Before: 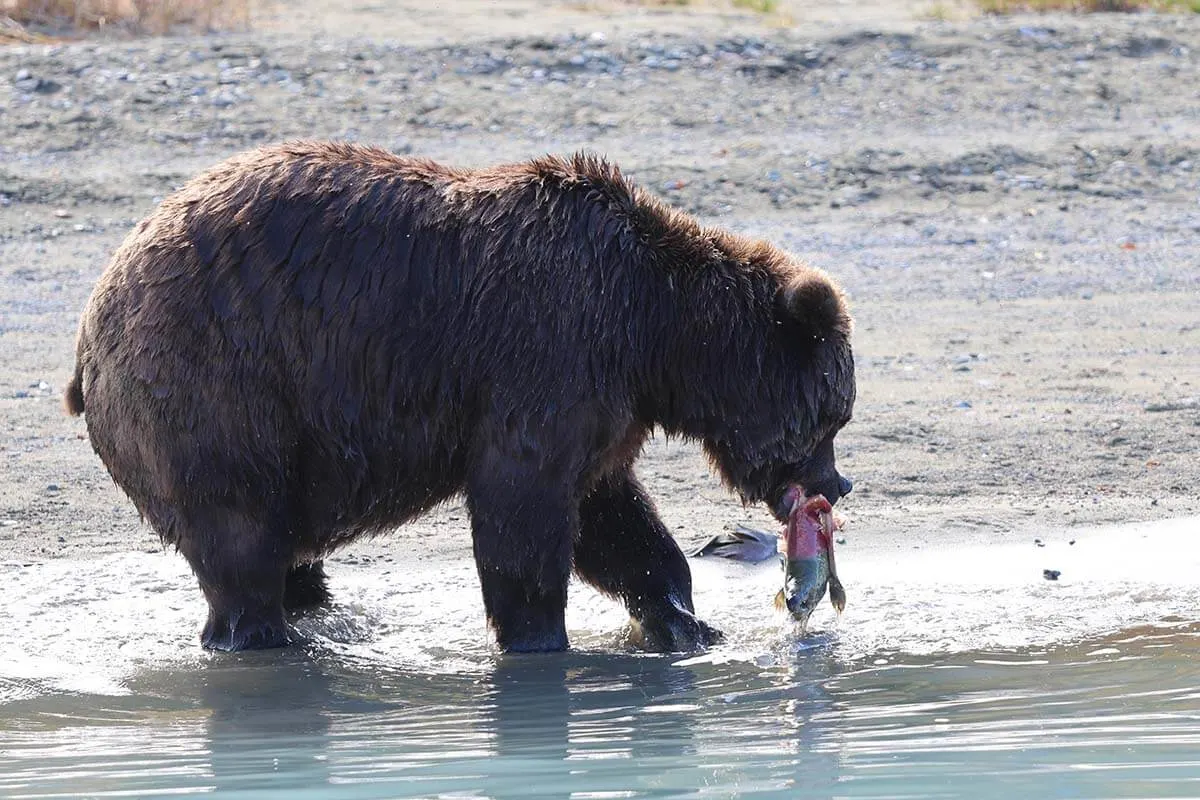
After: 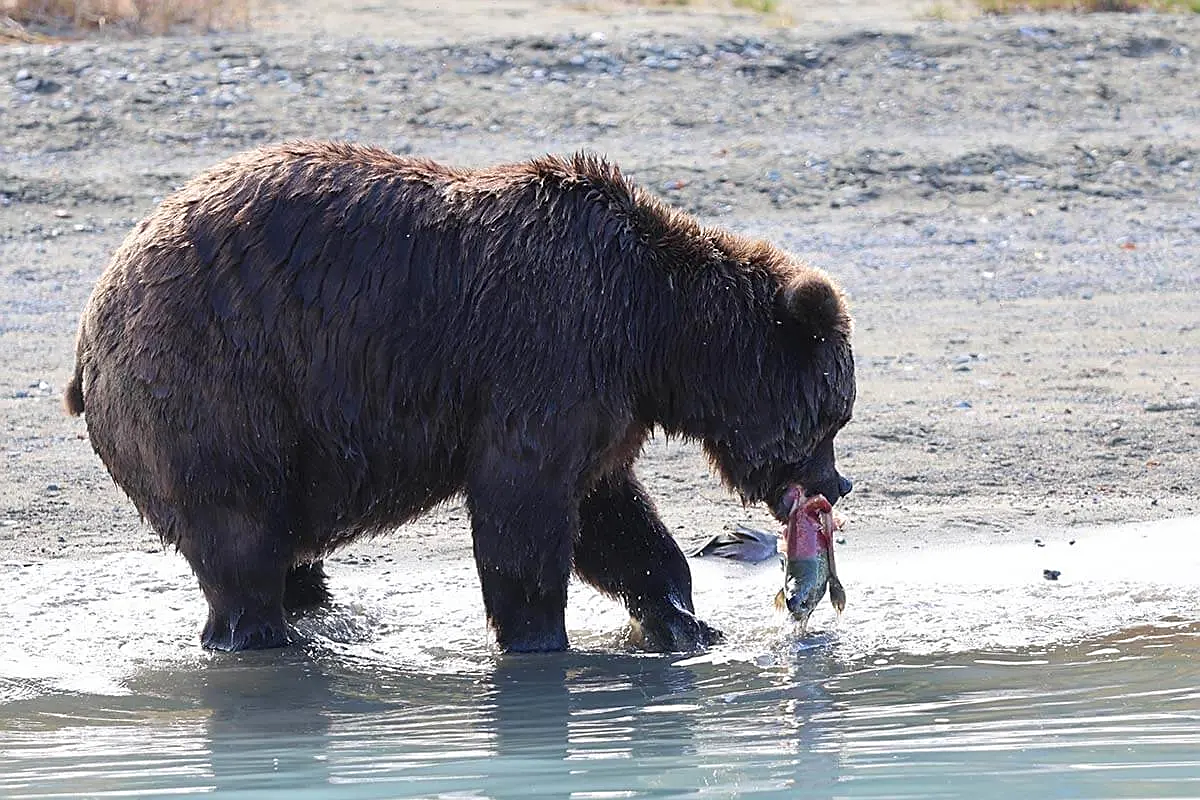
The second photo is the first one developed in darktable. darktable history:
sharpen: on, module defaults
color correction: highlights a* -0.207, highlights b* -0.128
